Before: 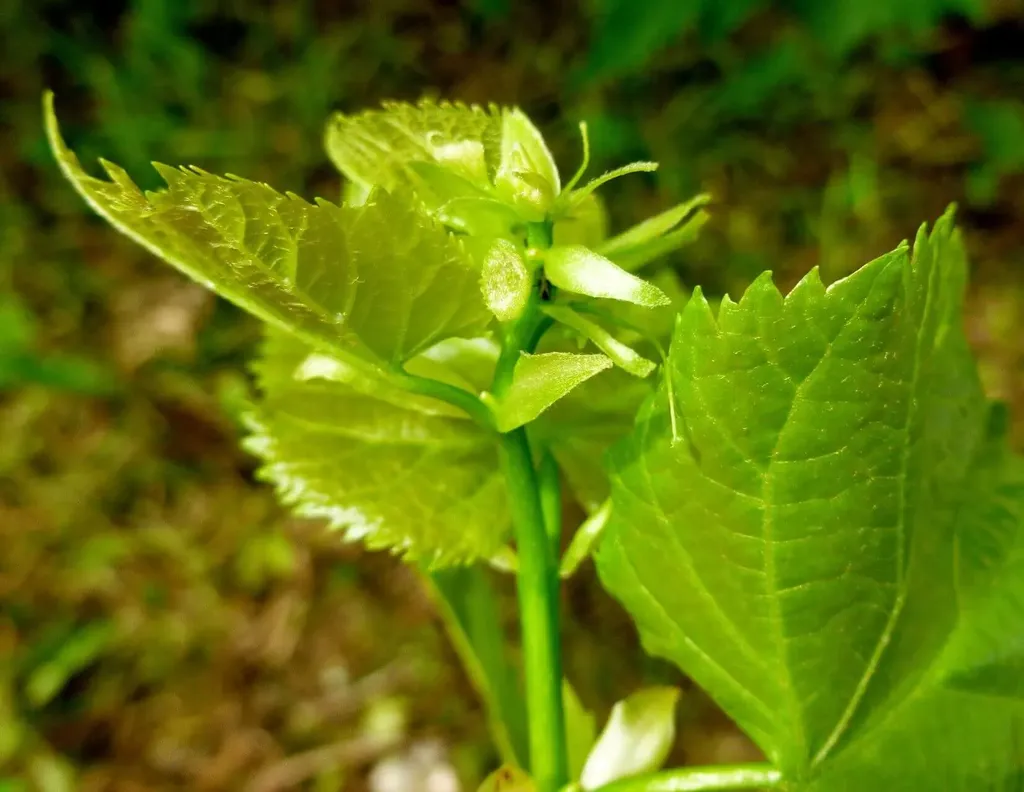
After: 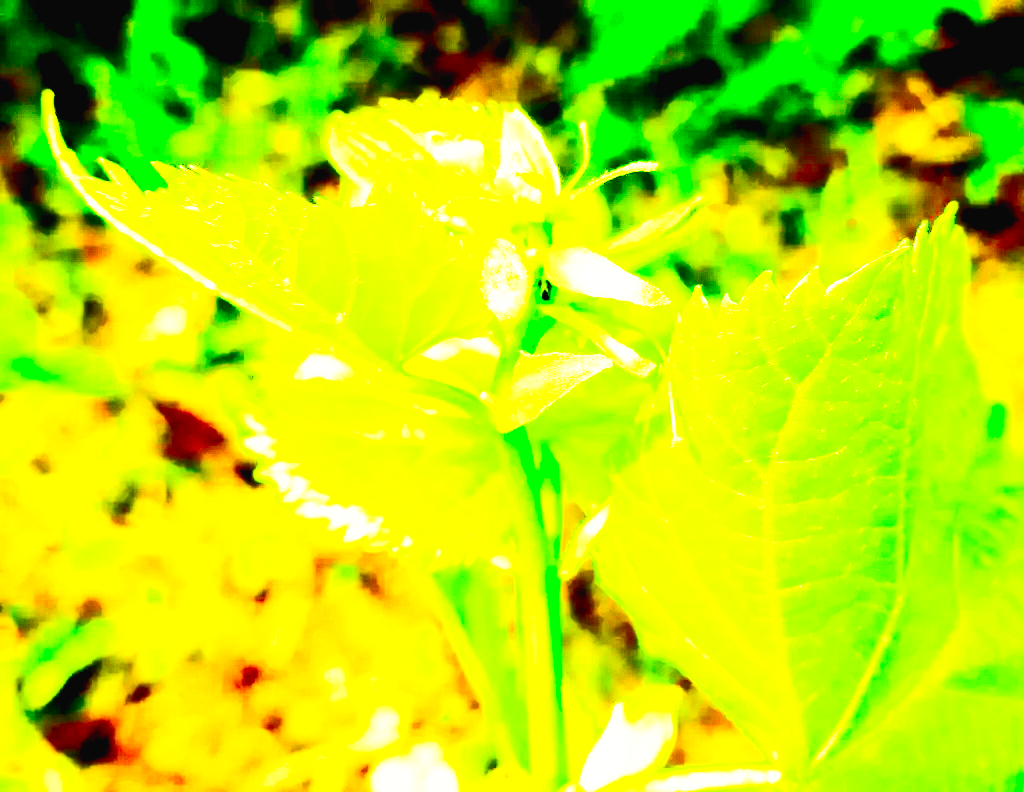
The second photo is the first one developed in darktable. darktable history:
contrast brightness saturation: contrast 0.83, brightness 0.59, saturation 0.59
base curve: curves: ch0 [(0, 0) (0.007, 0.004) (0.027, 0.03) (0.046, 0.07) (0.207, 0.54) (0.442, 0.872) (0.673, 0.972) (1, 1)], preserve colors none
exposure: black level correction 0.011, exposure 1.088 EV, compensate exposure bias true, compensate highlight preservation false
rgb curve: curves: ch0 [(0, 0) (0.053, 0.068) (0.122, 0.128) (1, 1)]
